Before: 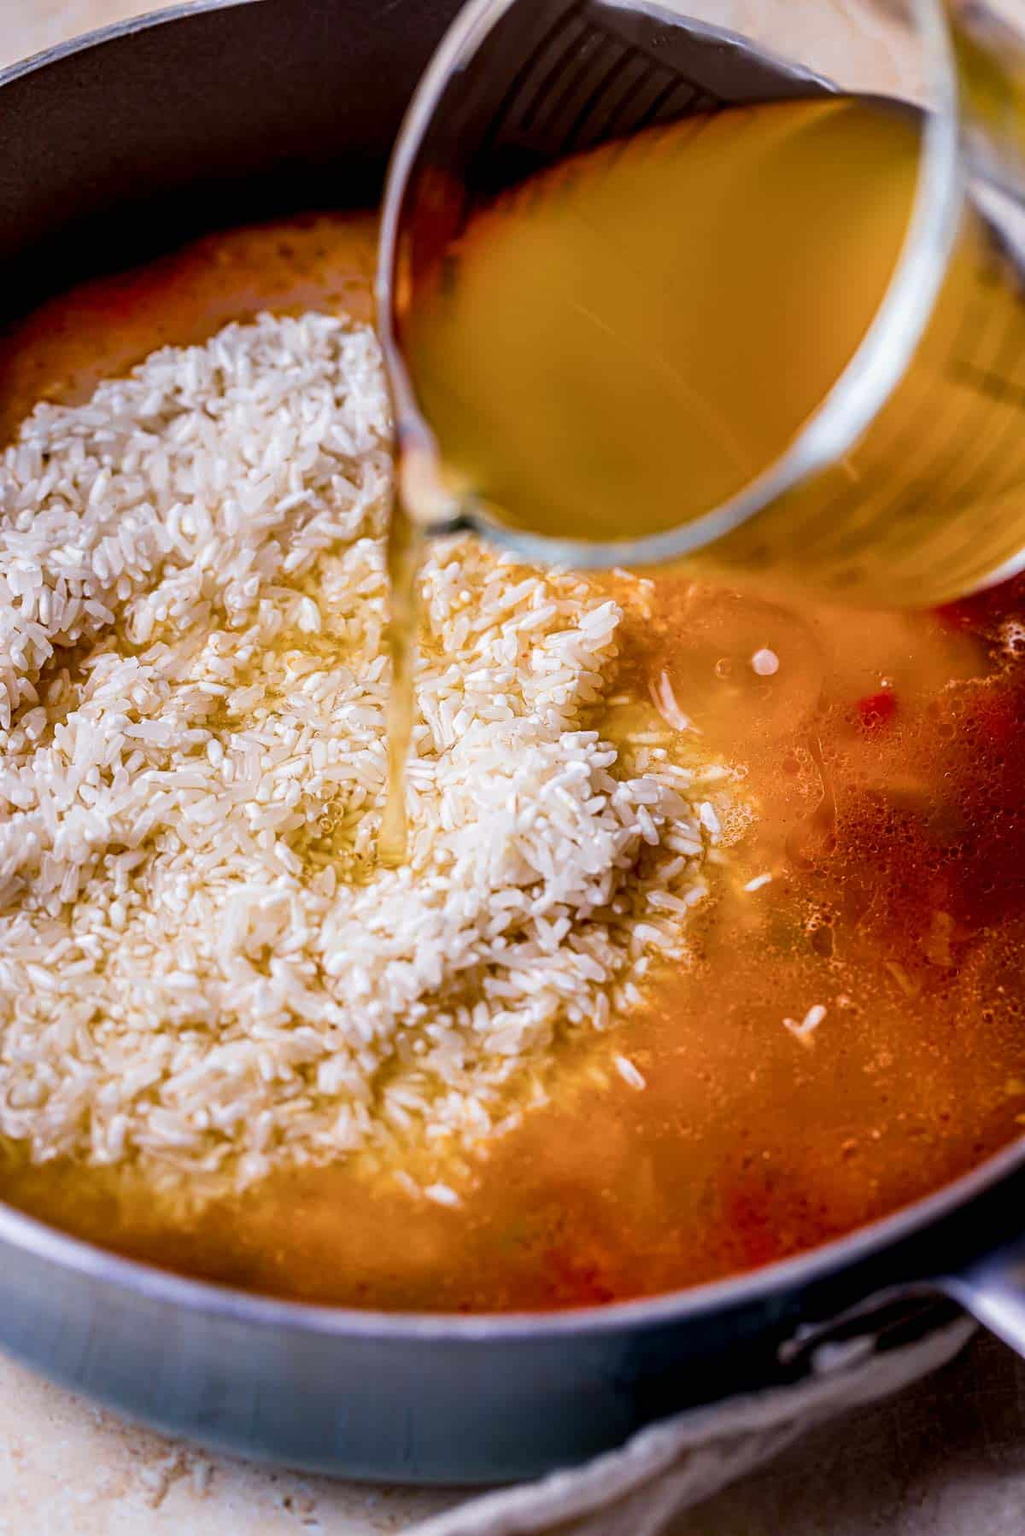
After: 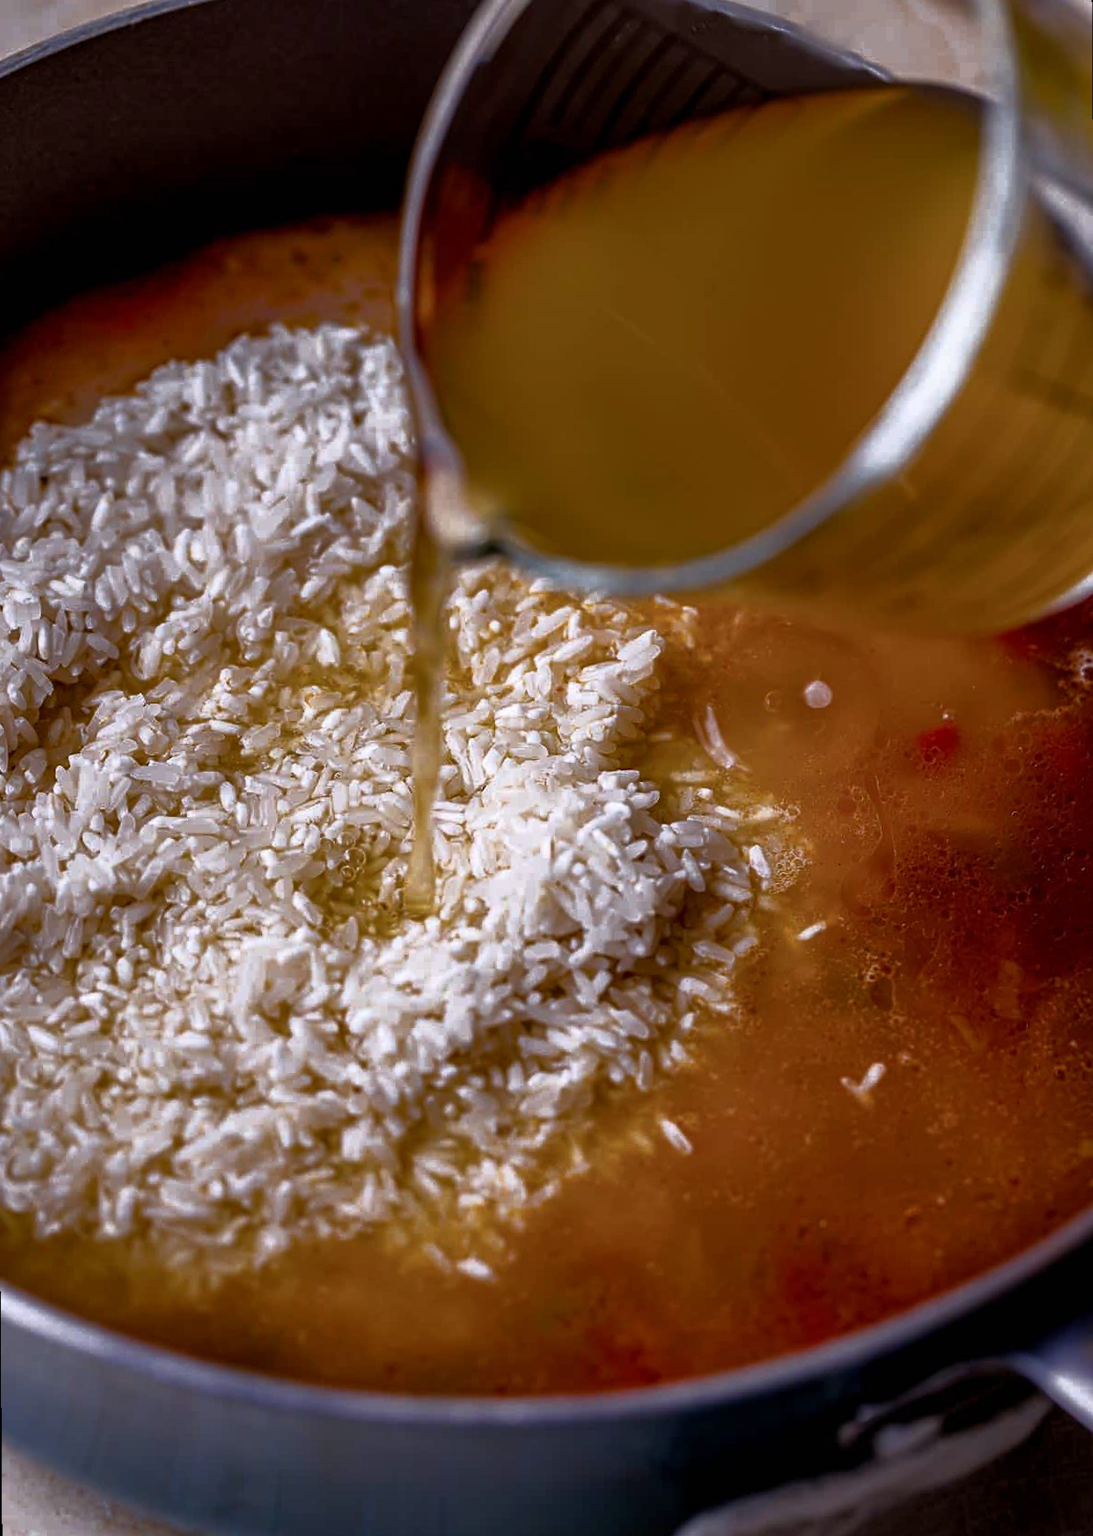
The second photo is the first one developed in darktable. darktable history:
base curve: curves: ch0 [(0, 0) (0.564, 0.291) (0.802, 0.731) (1, 1)]
white balance: red 1.009, blue 1.027
crop and rotate: top 0%, bottom 5.097%
rotate and perspective: rotation -0.45°, automatic cropping original format, crop left 0.008, crop right 0.992, crop top 0.012, crop bottom 0.988
